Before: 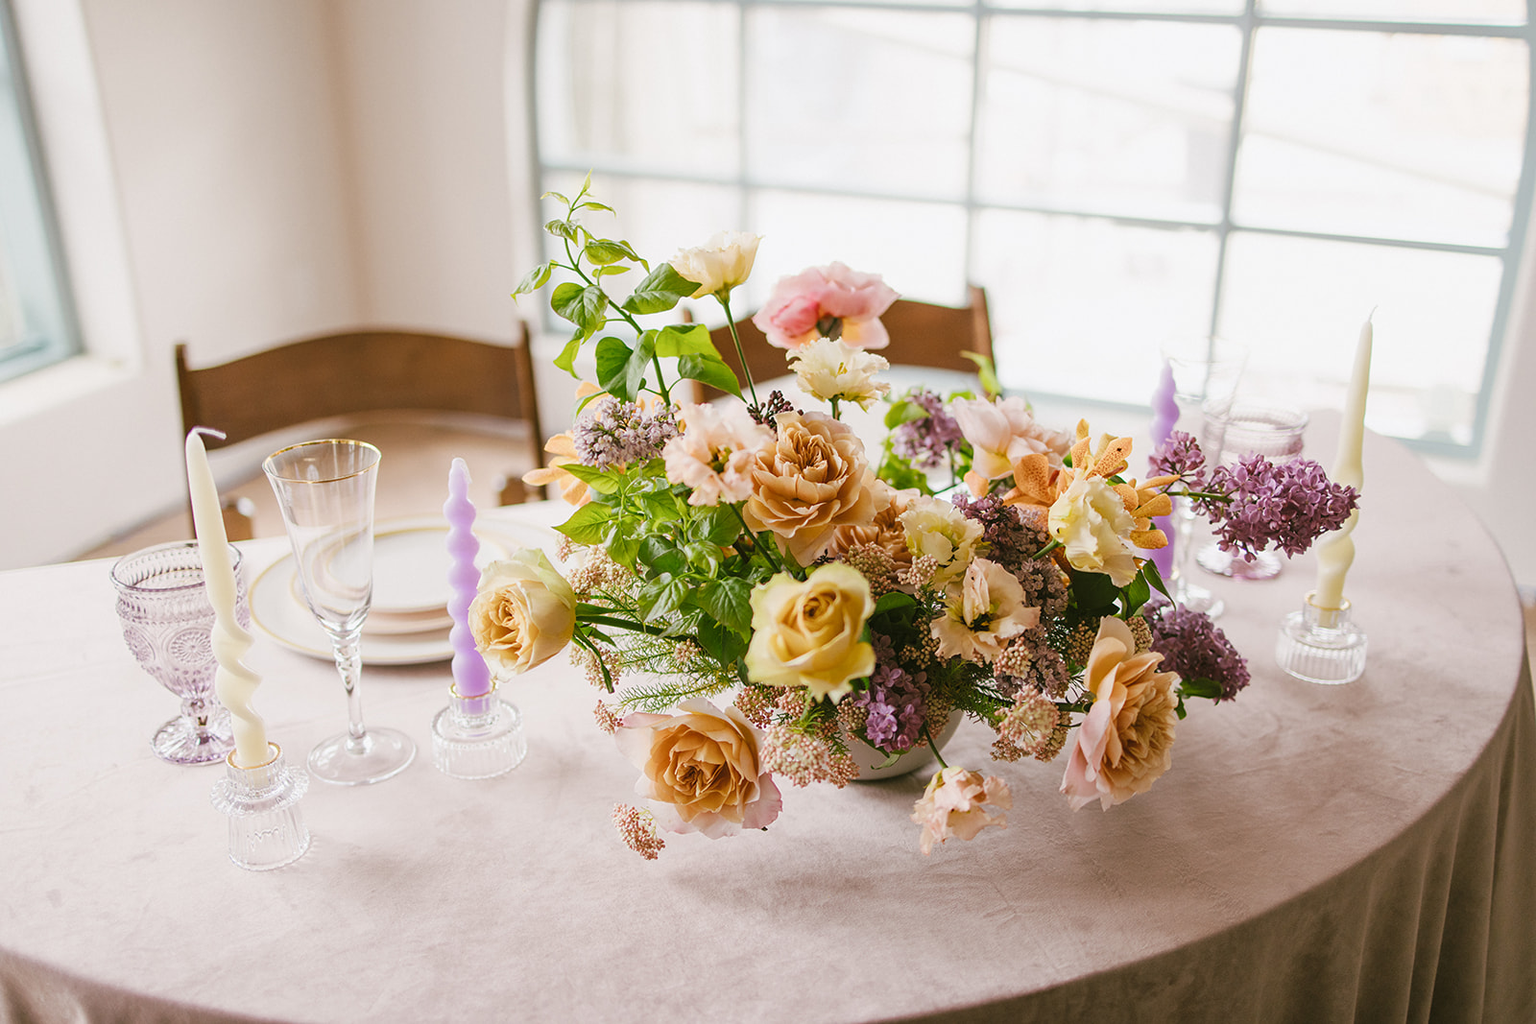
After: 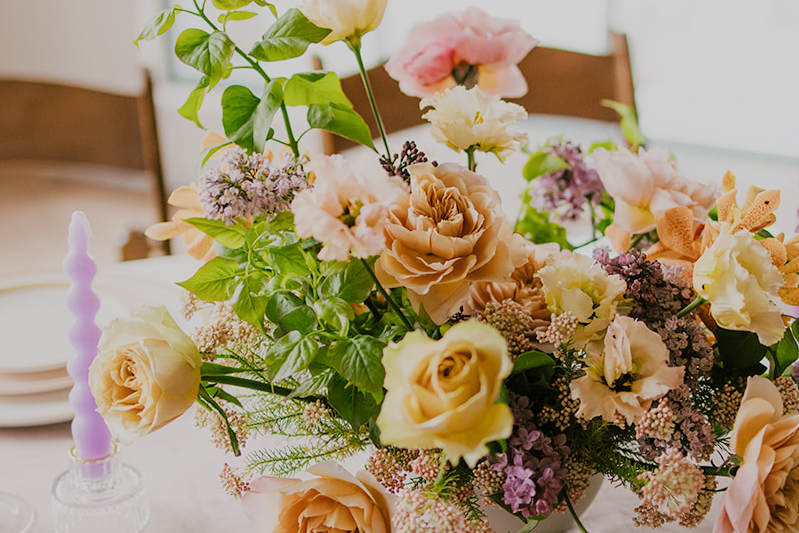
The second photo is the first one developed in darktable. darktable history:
crop: left 25%, top 25%, right 25%, bottom 25%
filmic rgb: black relative exposure -7.65 EV, white relative exposure 4.56 EV, hardness 3.61
